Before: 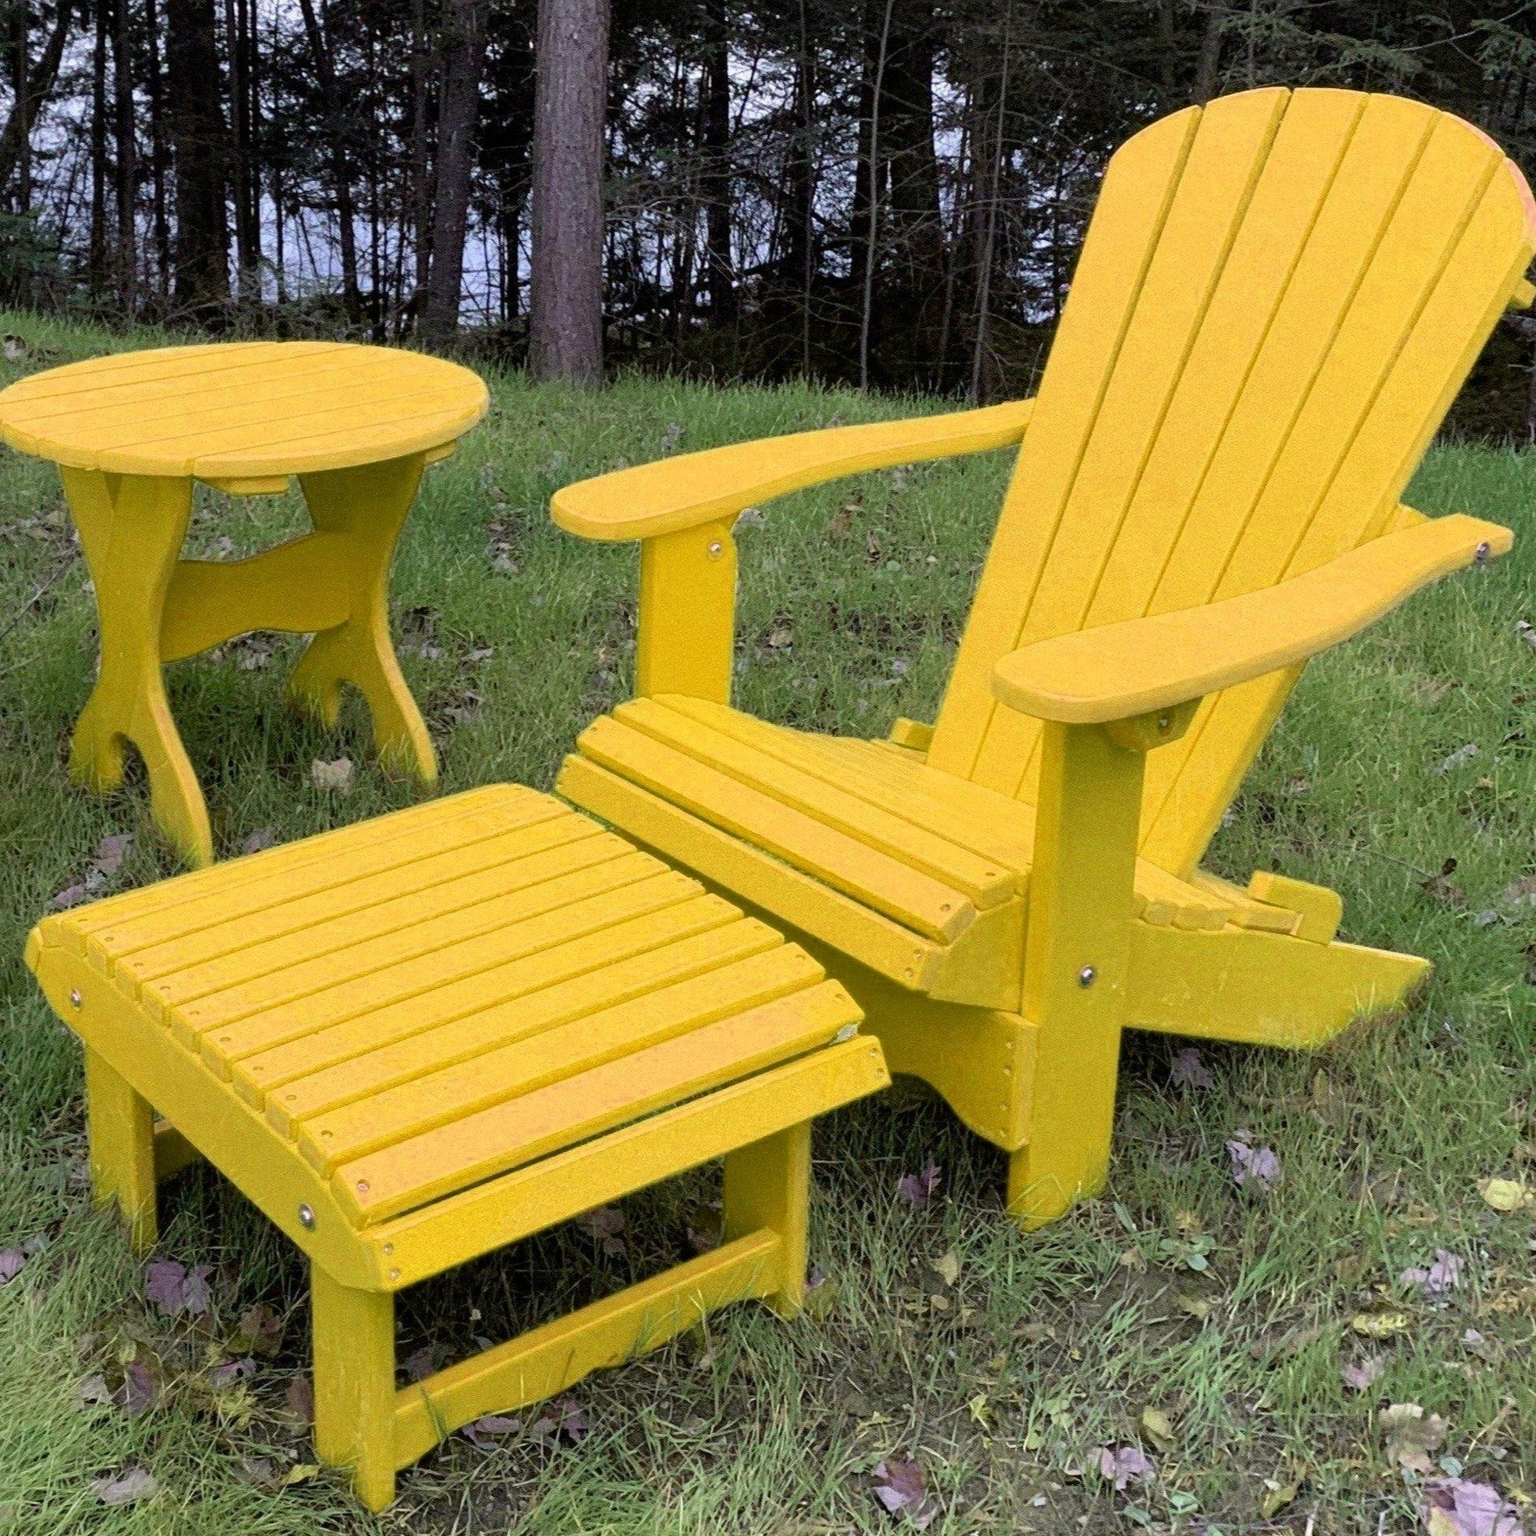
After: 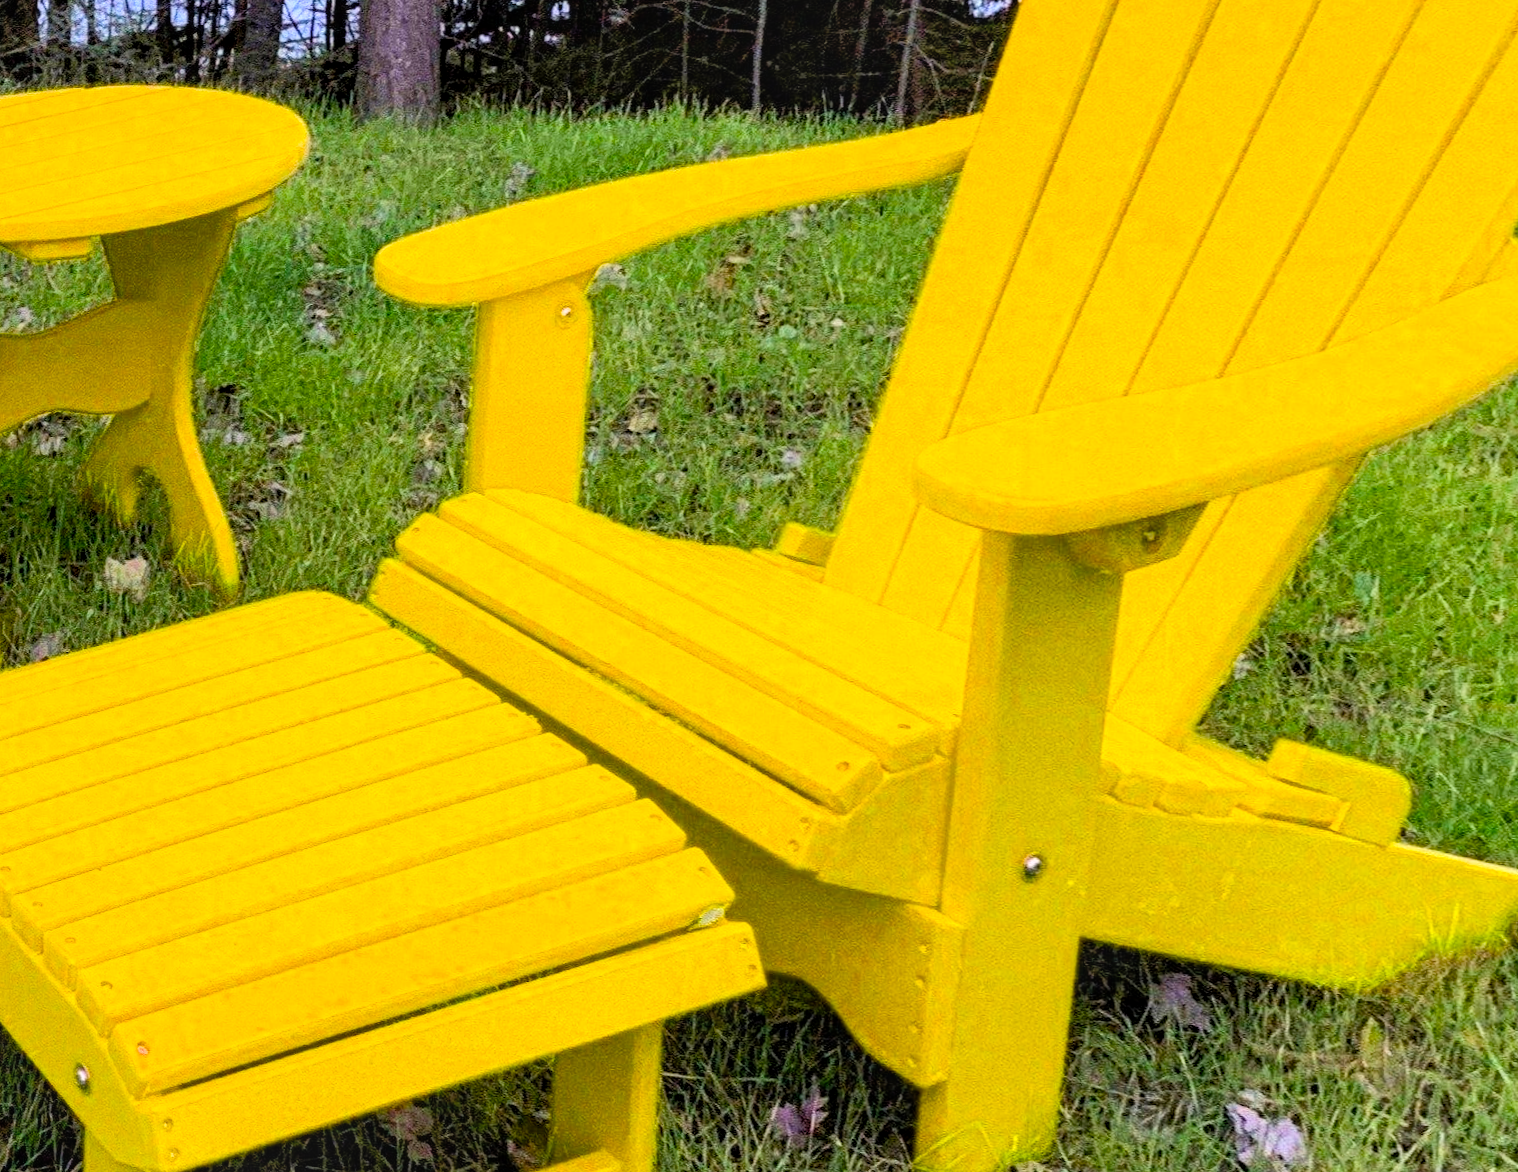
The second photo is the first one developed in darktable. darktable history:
tone curve: curves: ch0 [(0, 0) (0.004, 0.001) (0.133, 0.16) (0.325, 0.399) (0.475, 0.588) (0.832, 0.903) (1, 1)], color space Lab, linked channels, preserve colors none
crop: left 9.712%, top 16.928%, right 10.845%, bottom 12.332%
rotate and perspective: rotation 1.69°, lens shift (vertical) -0.023, lens shift (horizontal) -0.291, crop left 0.025, crop right 0.988, crop top 0.092, crop bottom 0.842
color balance rgb: linear chroma grading › global chroma 15%, perceptual saturation grading › global saturation 30%
local contrast: on, module defaults
